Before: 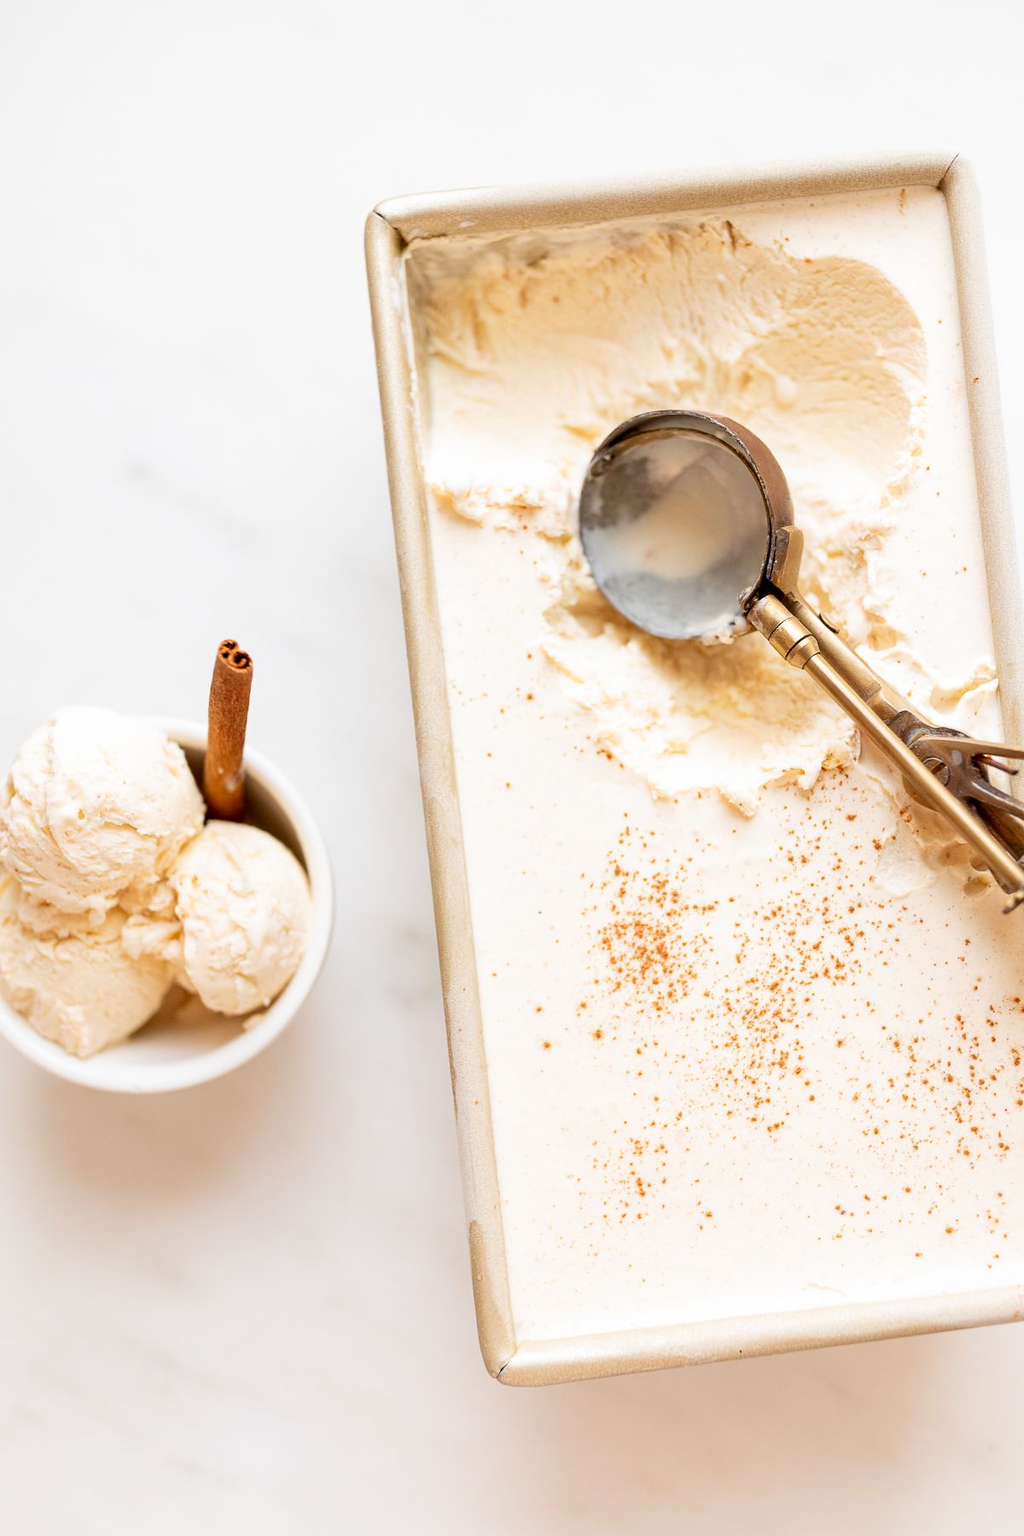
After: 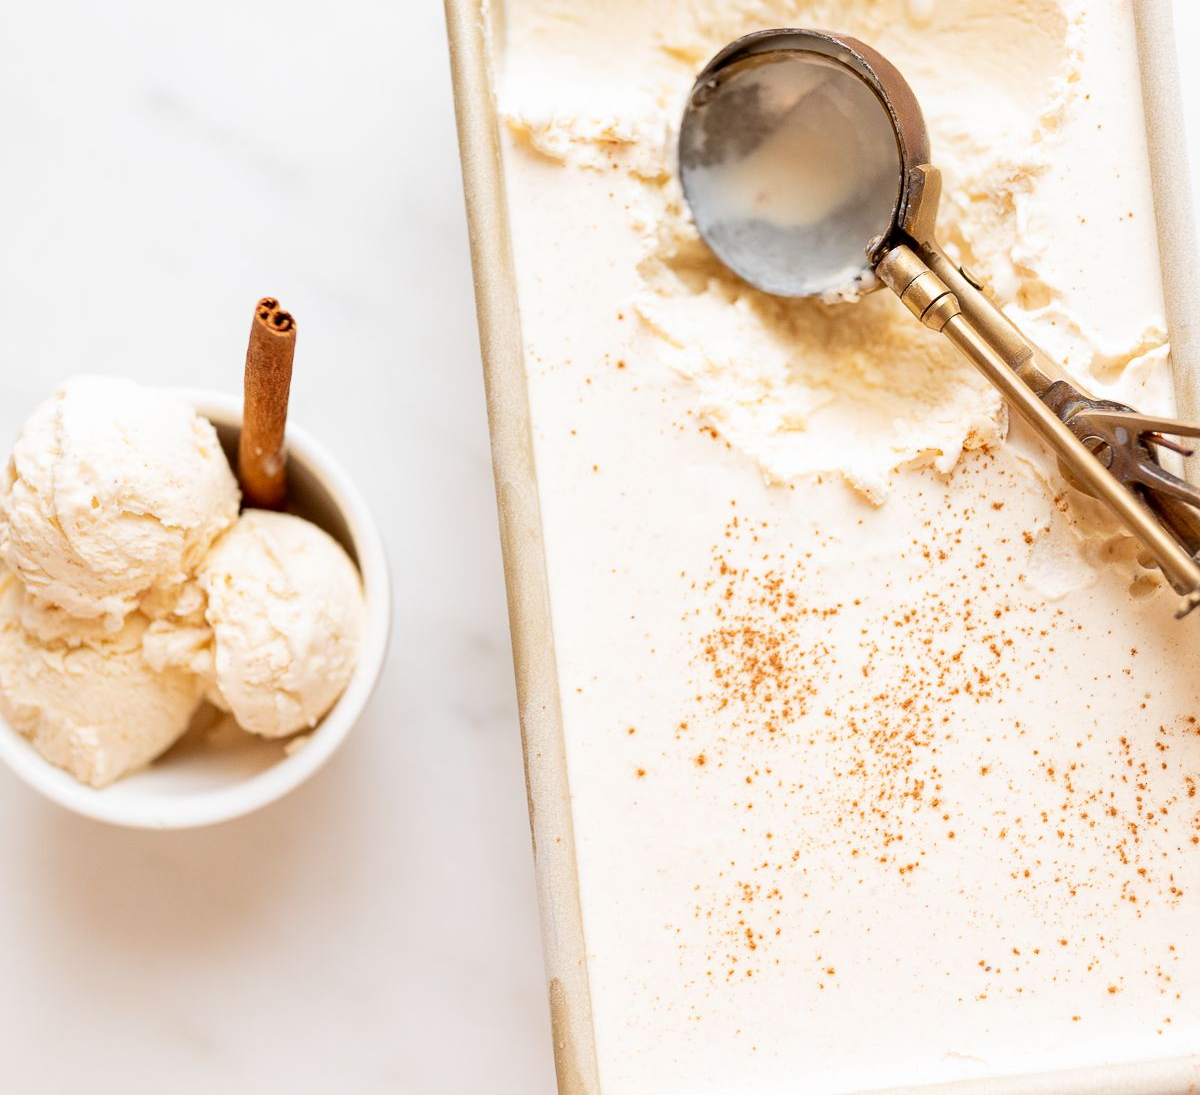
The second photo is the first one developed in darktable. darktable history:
crop and rotate: top 25.138%, bottom 13.995%
